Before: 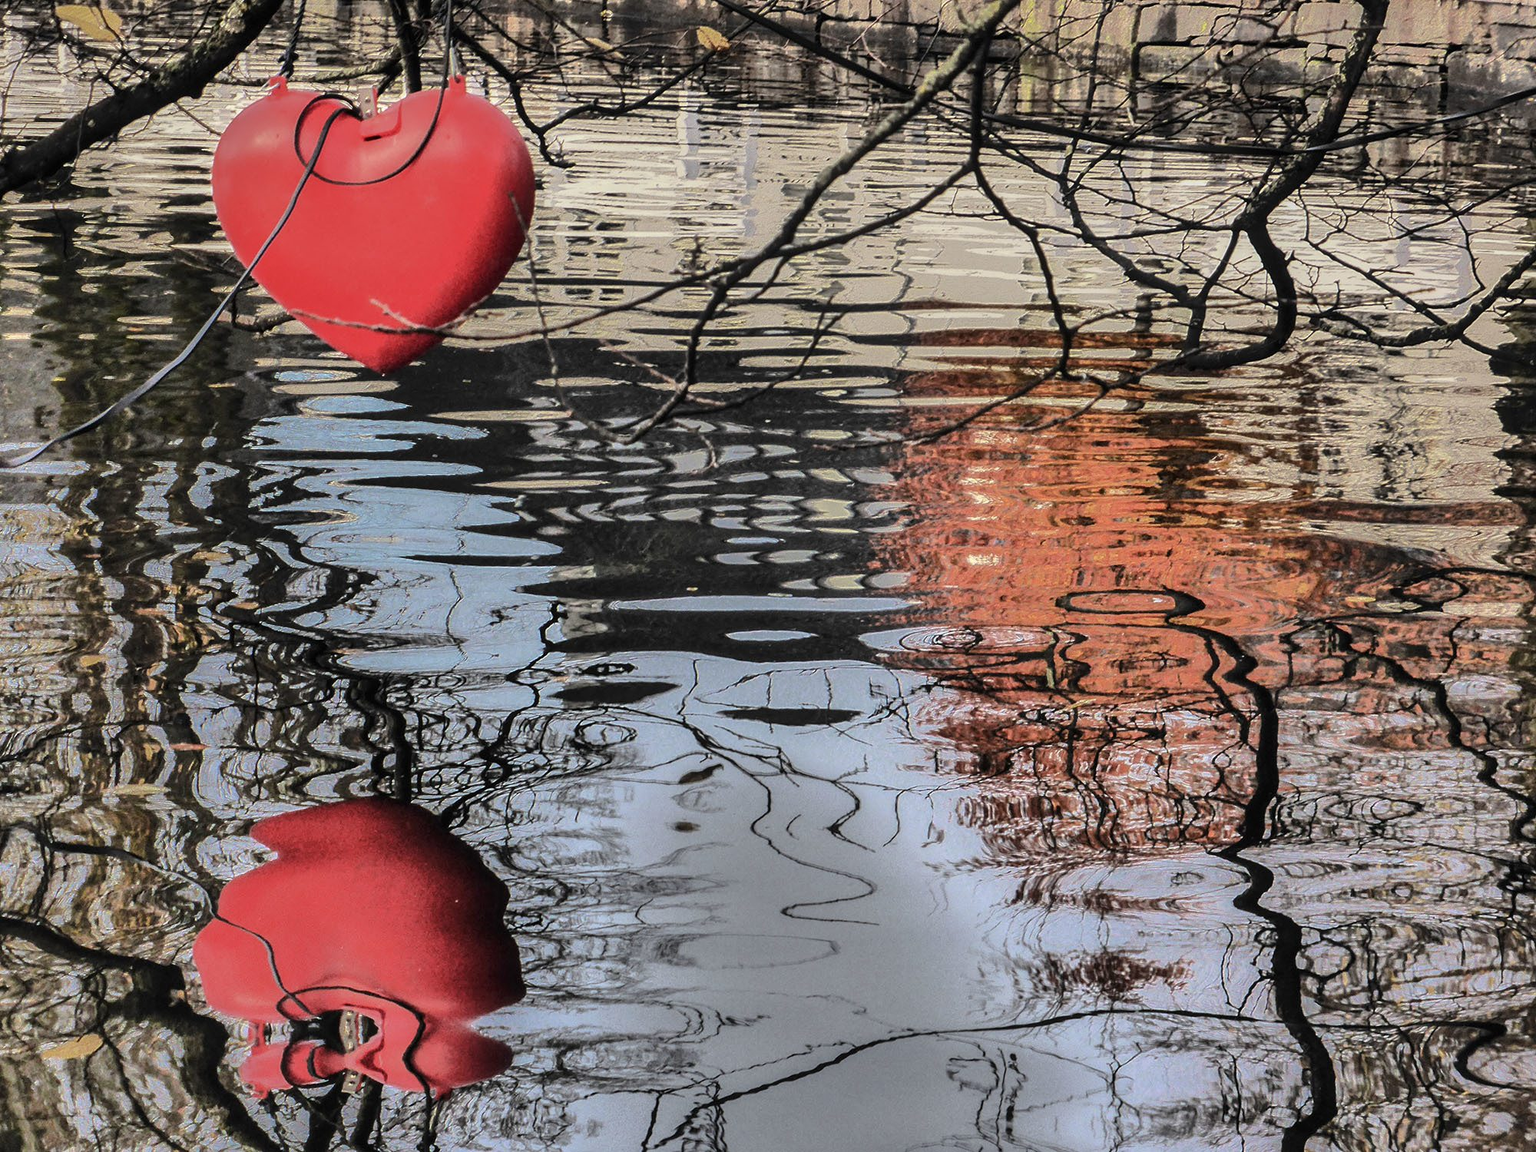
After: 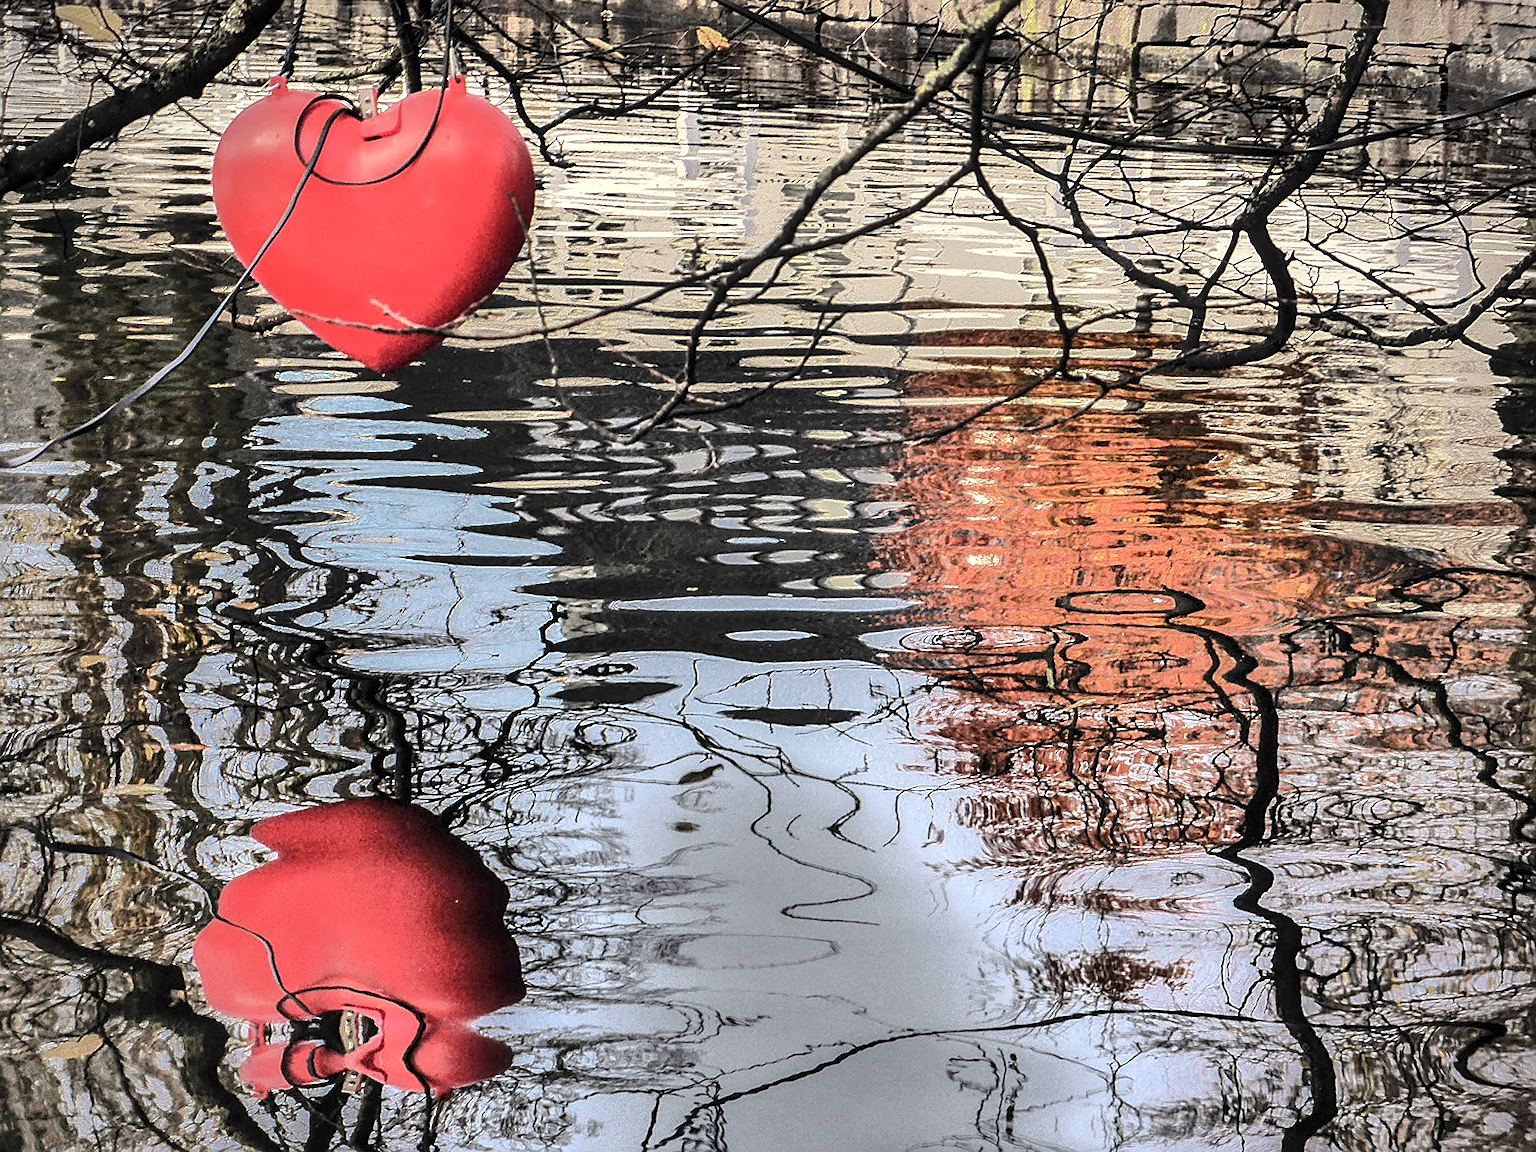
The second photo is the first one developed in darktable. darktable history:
vignetting: fall-off radius 61.22%
local contrast: highlights 103%, shadows 99%, detail 119%, midtone range 0.2
exposure: exposure 0.469 EV, compensate highlight preservation false
sharpen: on, module defaults
